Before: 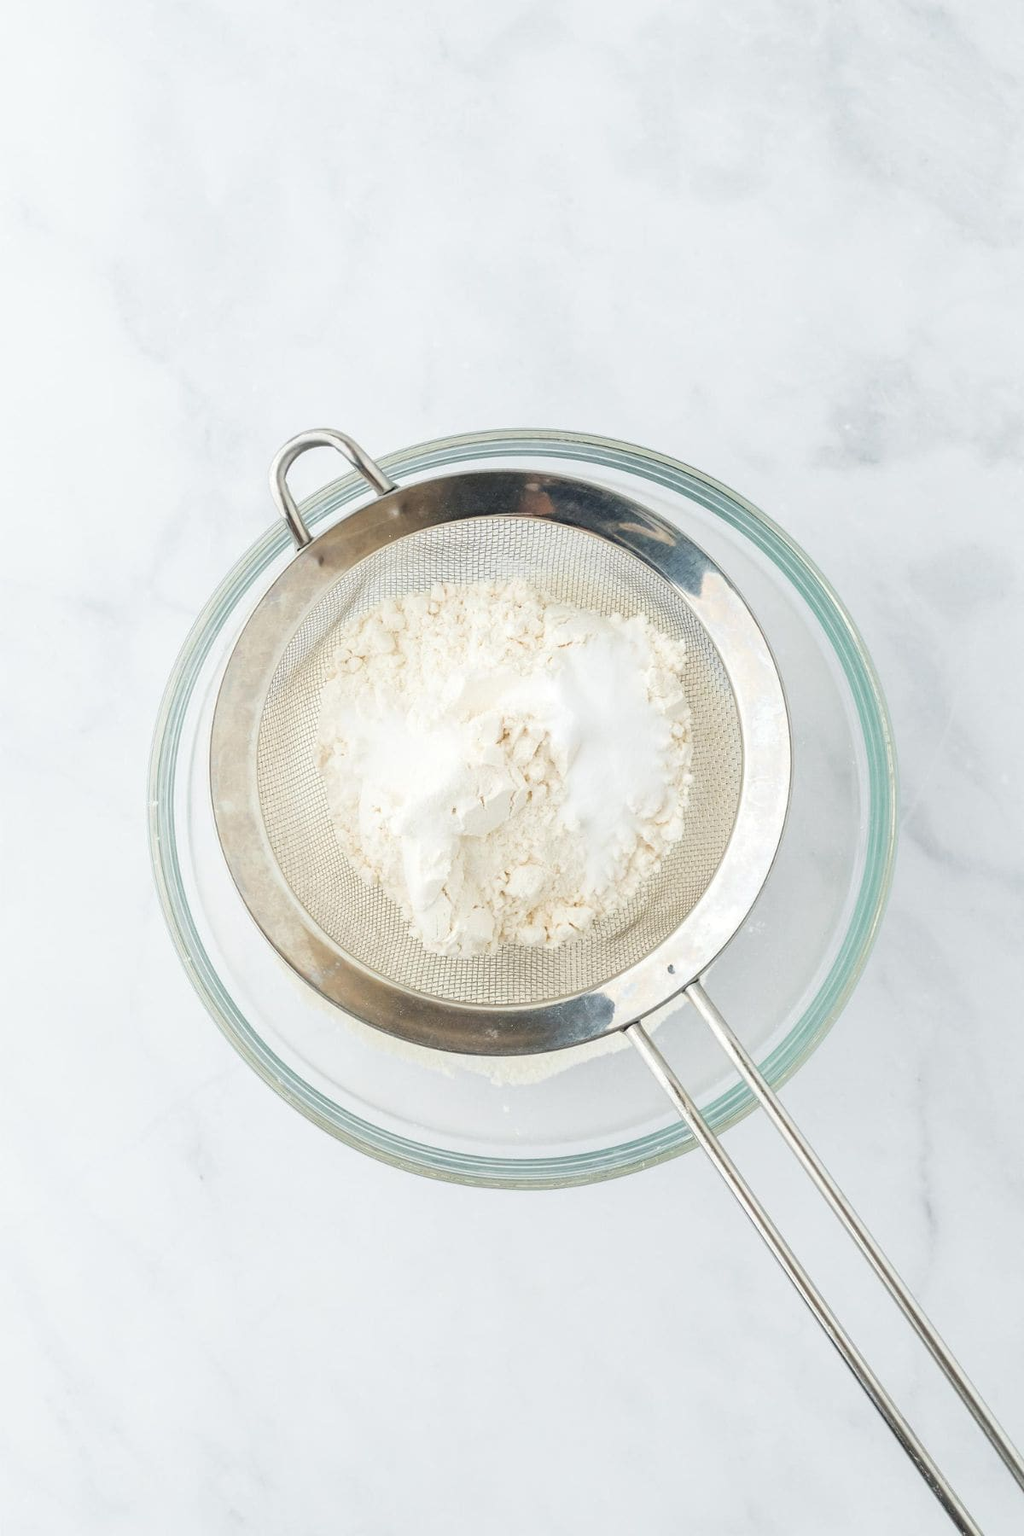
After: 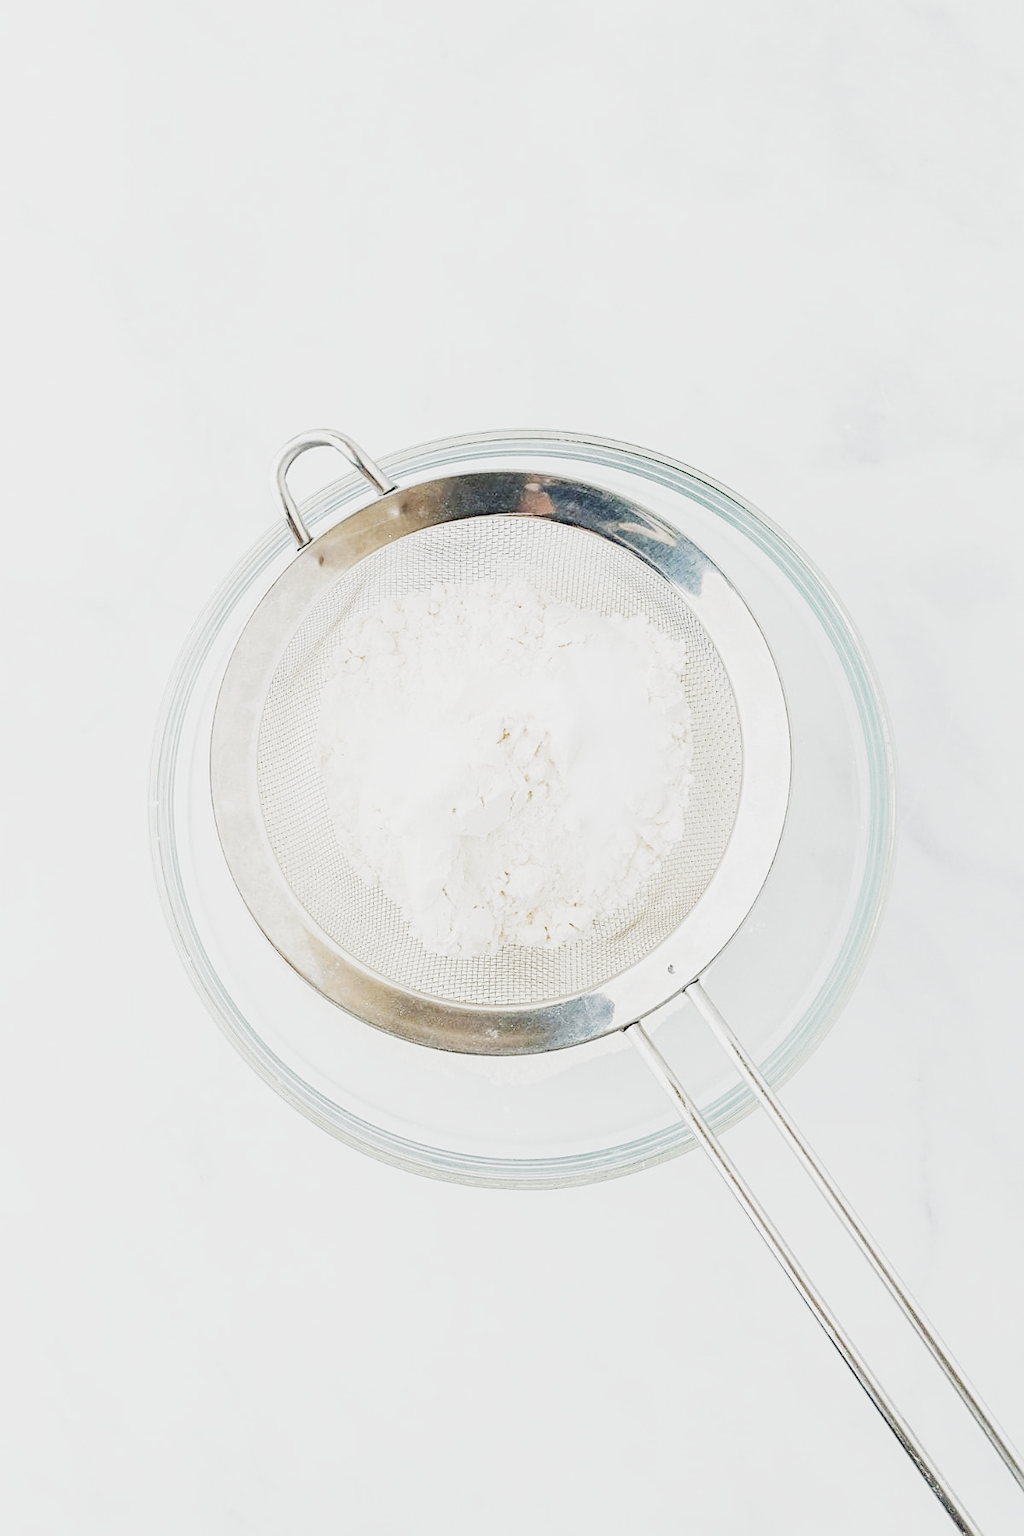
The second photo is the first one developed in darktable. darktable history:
sharpen: on, module defaults
filmic rgb: black relative exposure -7.49 EV, white relative exposure 5 EV, hardness 3.33, contrast 1.299, preserve chrominance no, color science v5 (2021), contrast in shadows safe, contrast in highlights safe
exposure: black level correction 0, exposure 1.107 EV, compensate highlight preservation false
